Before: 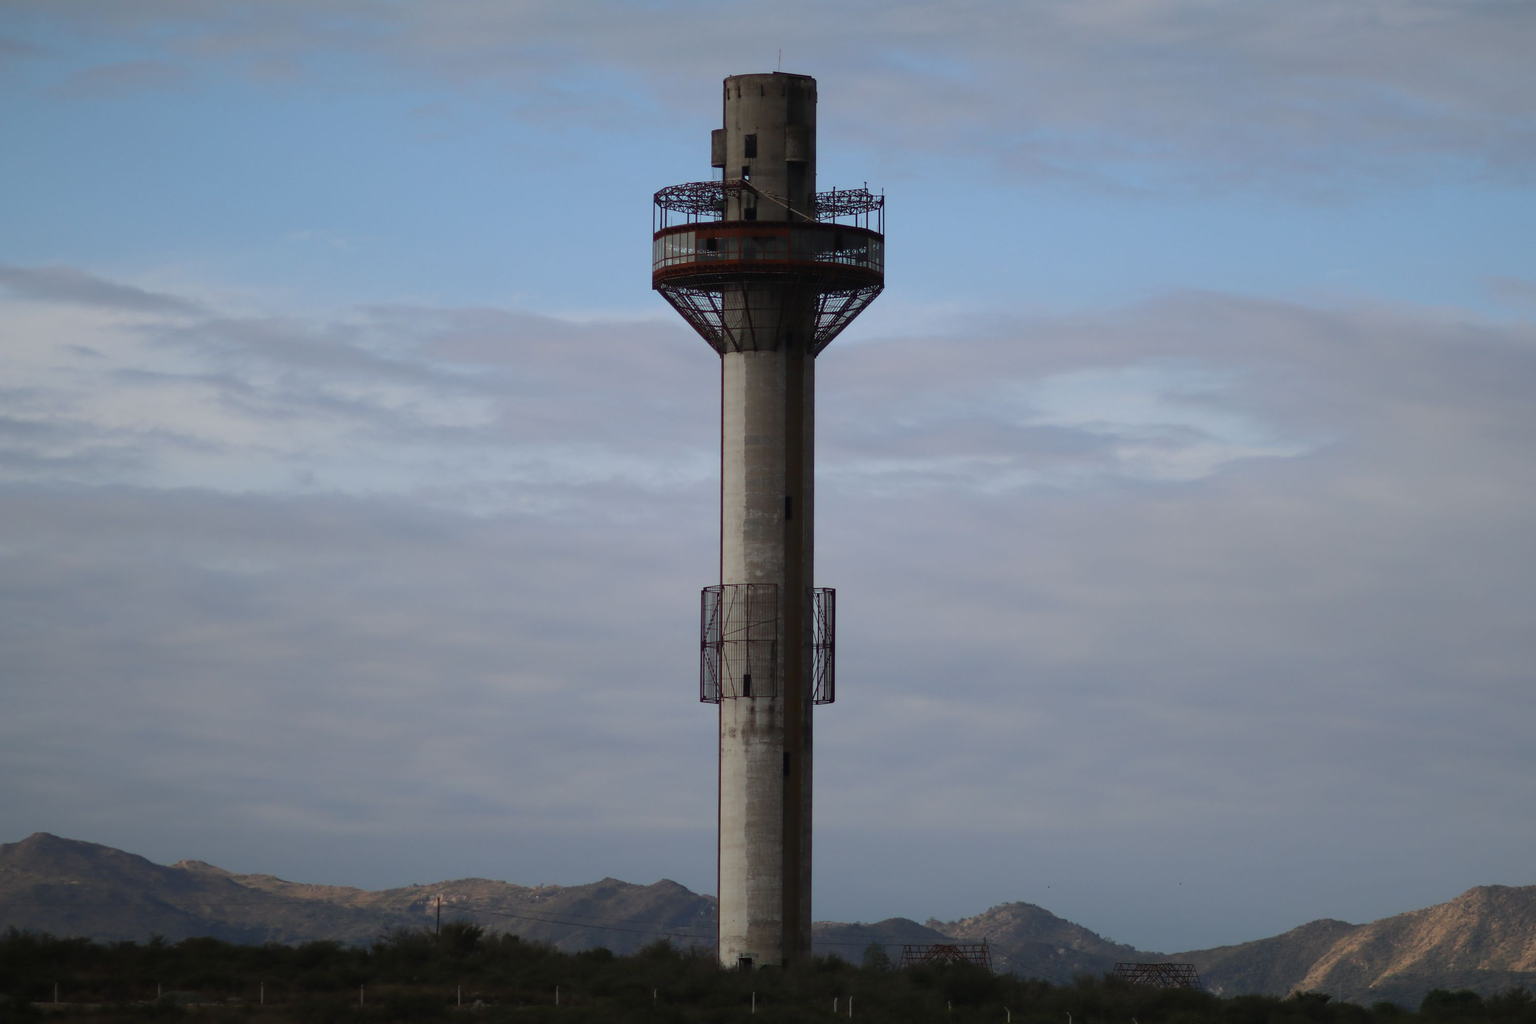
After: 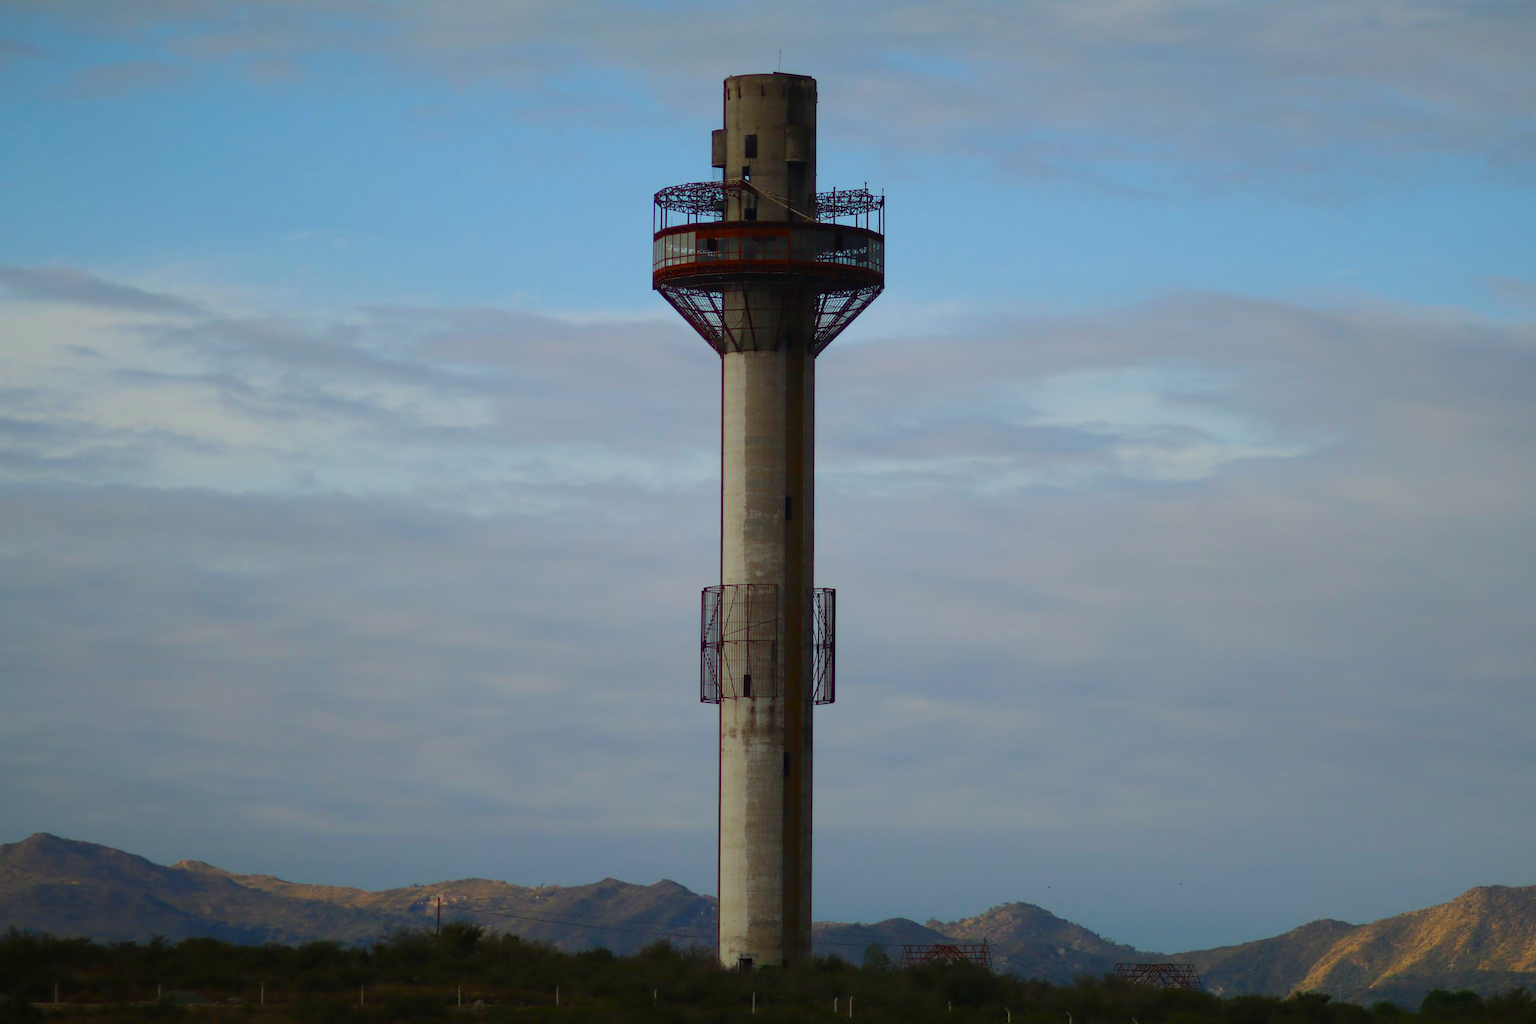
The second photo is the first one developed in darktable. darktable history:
color correction: highlights a* -4.28, highlights b* 6.53
color balance rgb: perceptual saturation grading › global saturation 20%, perceptual saturation grading › highlights -25%, perceptual saturation grading › shadows 50.52%, global vibrance 40.24%
